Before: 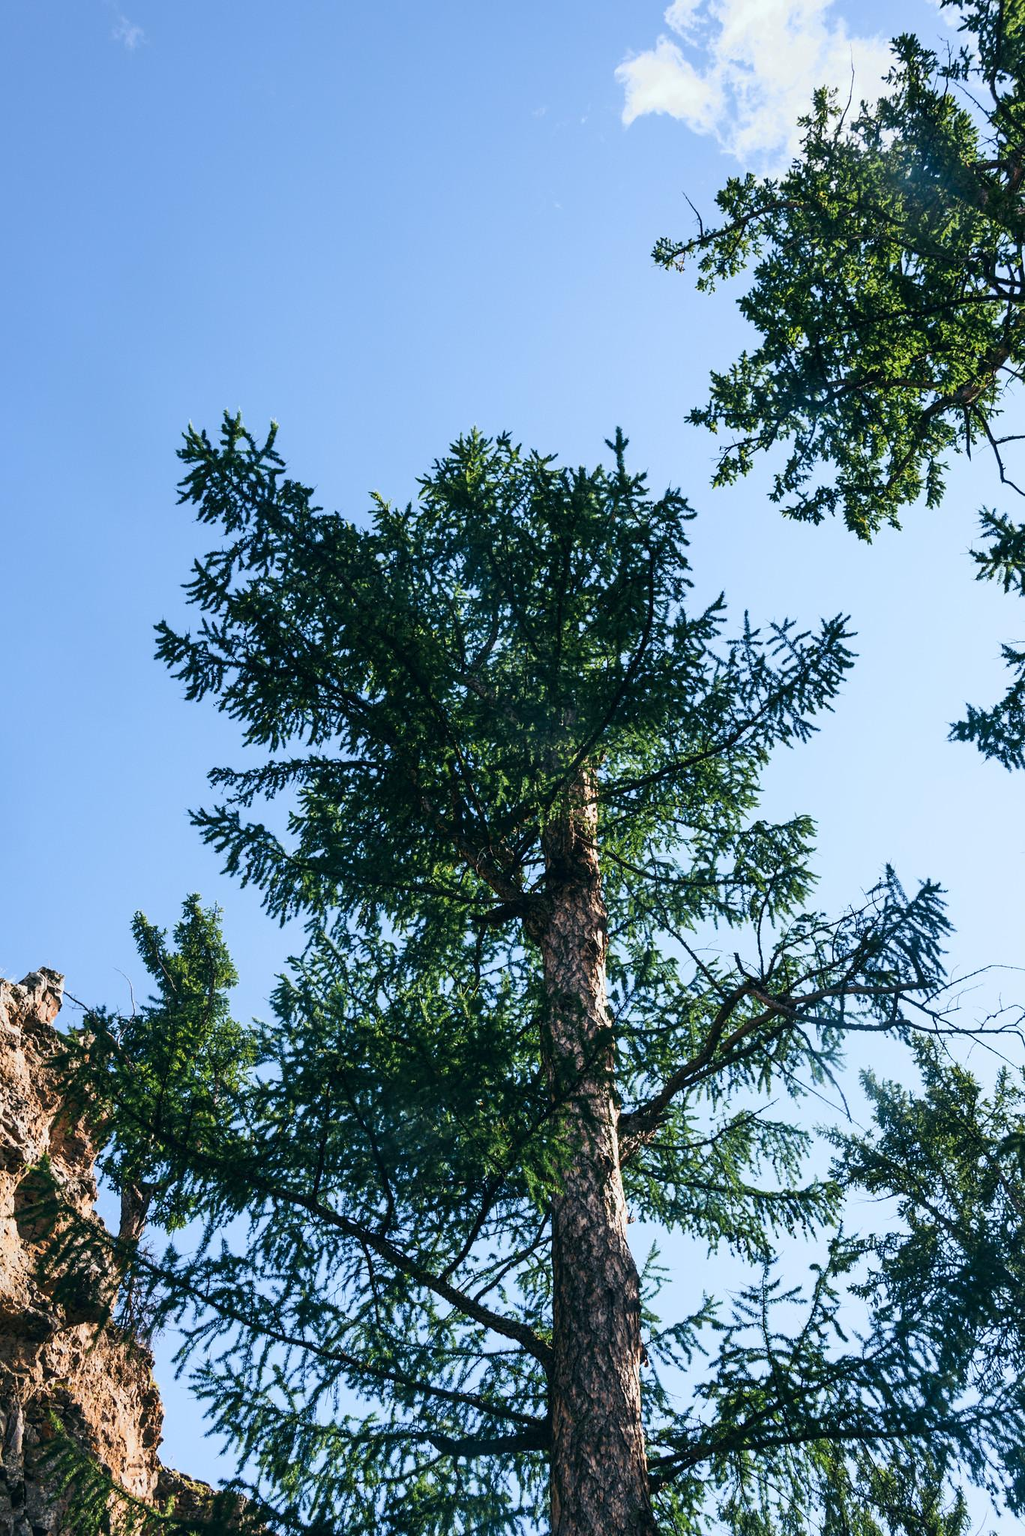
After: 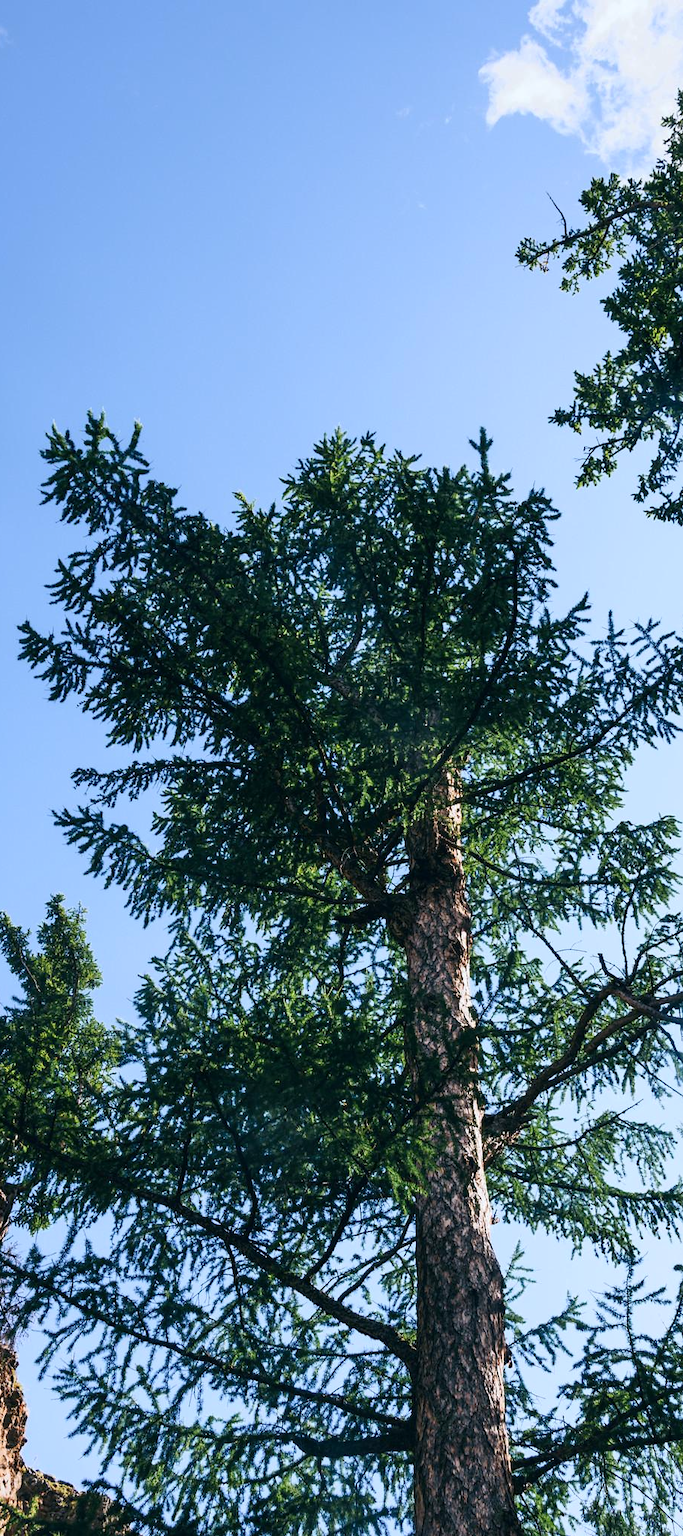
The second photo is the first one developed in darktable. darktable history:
white balance: red 1.009, blue 1.027
crop and rotate: left 13.342%, right 19.991%
